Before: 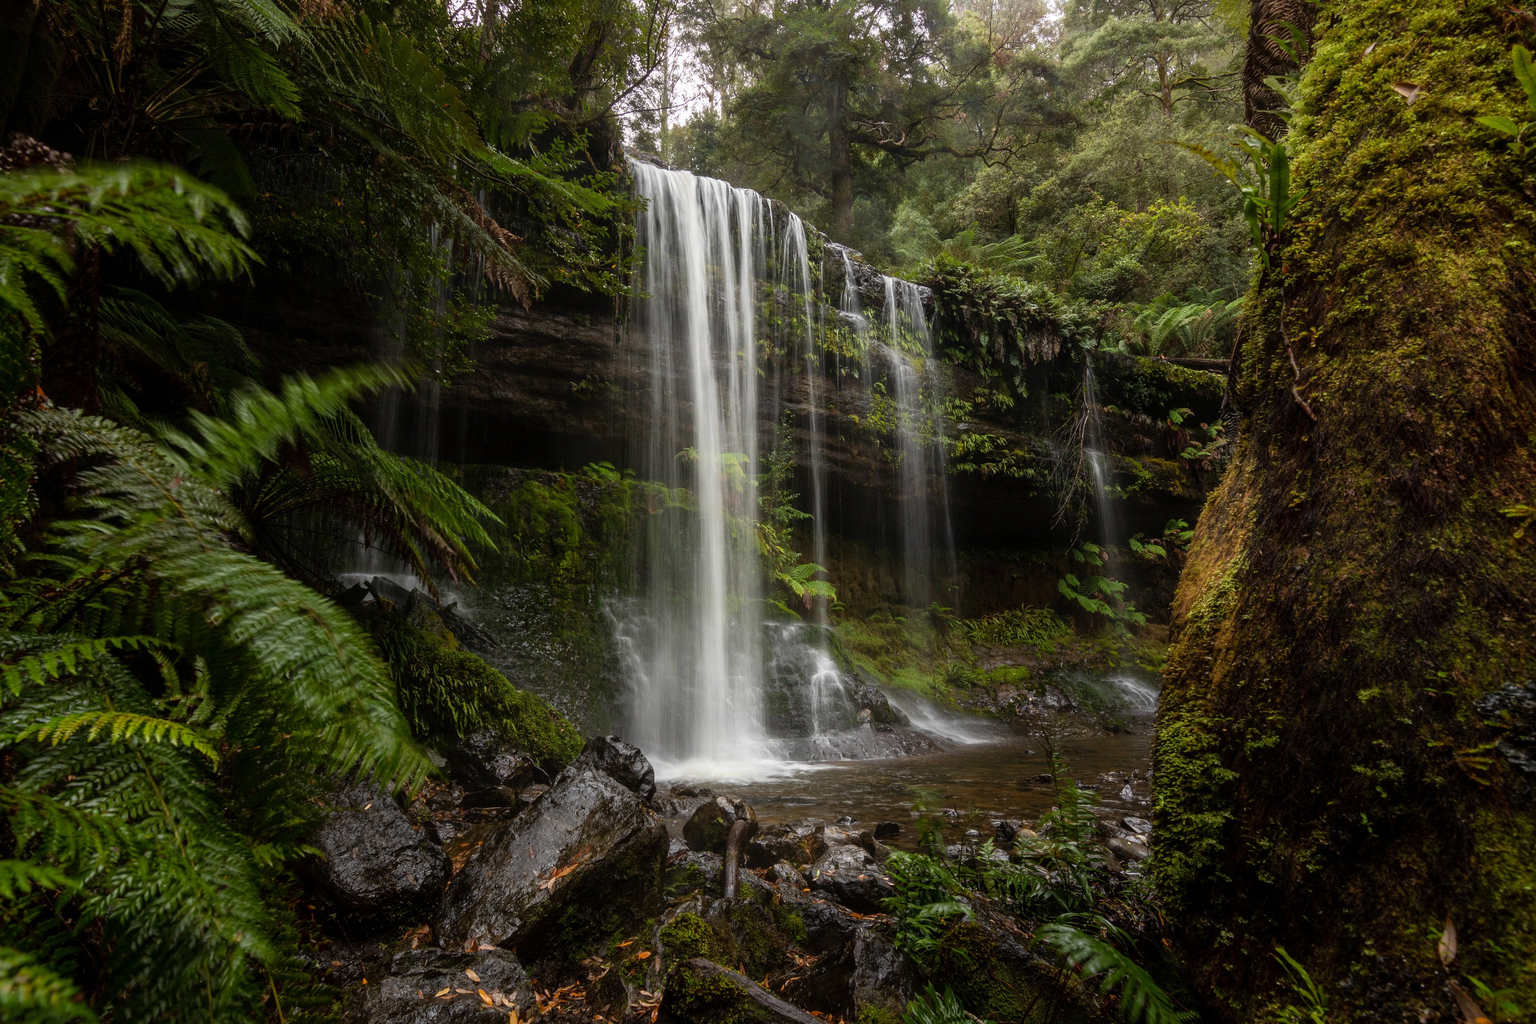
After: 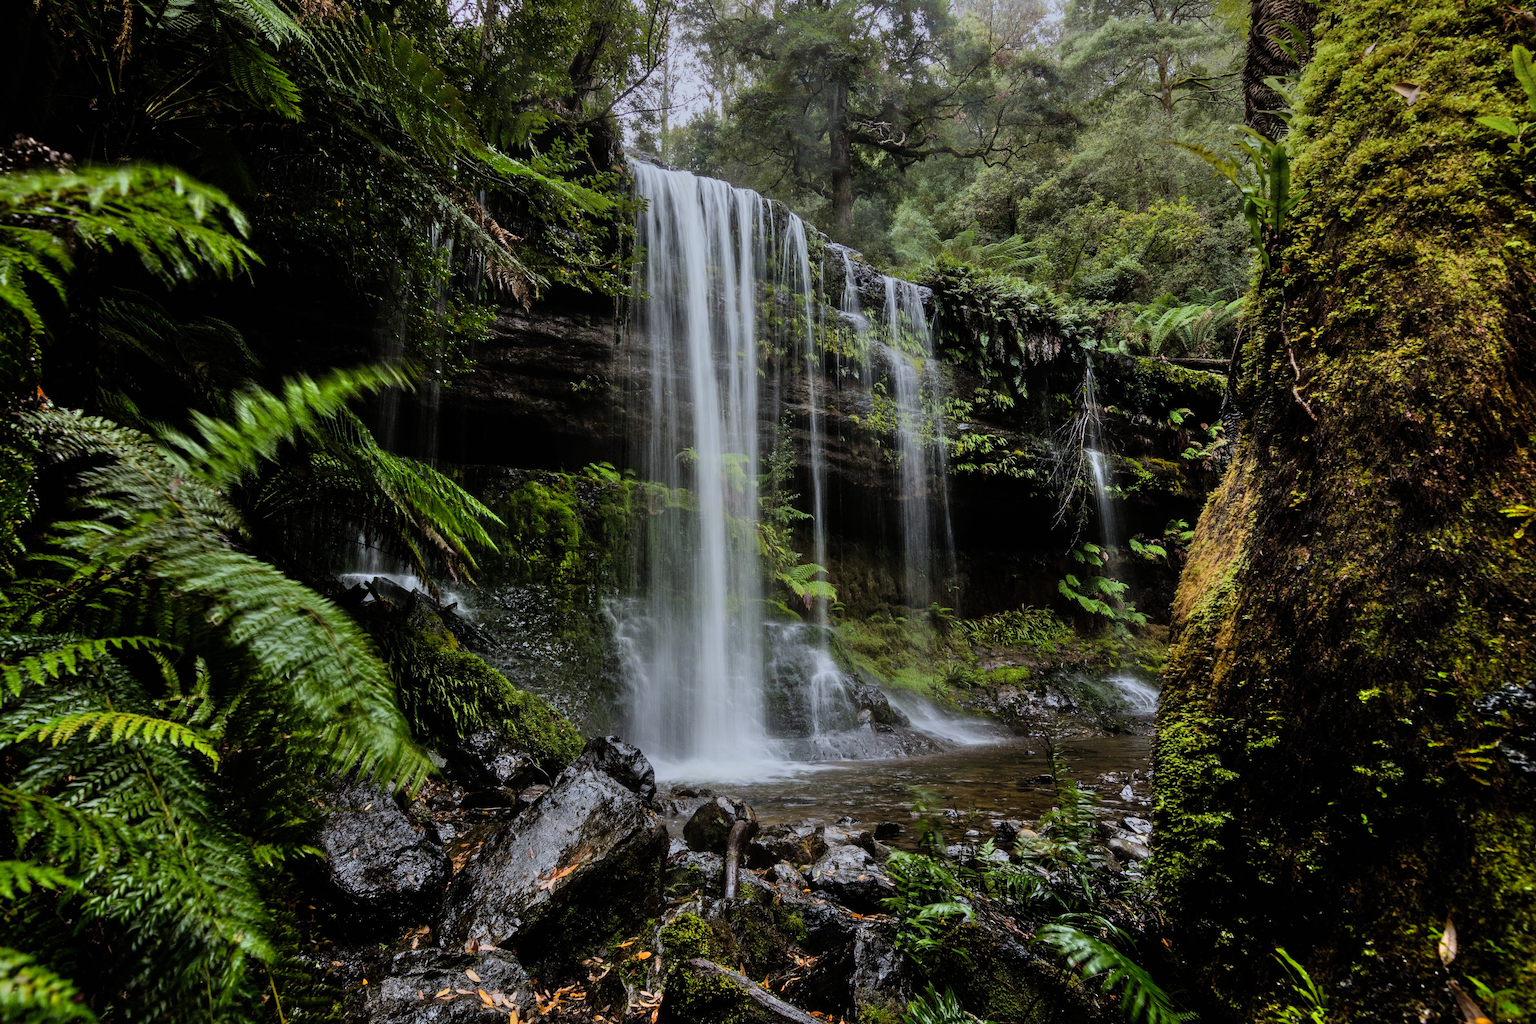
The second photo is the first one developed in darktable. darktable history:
shadows and highlights: low approximation 0.01, soften with gaussian
filmic rgb: black relative exposure -7.65 EV, white relative exposure 4.56 EV, hardness 3.61
white balance: red 0.931, blue 1.11
